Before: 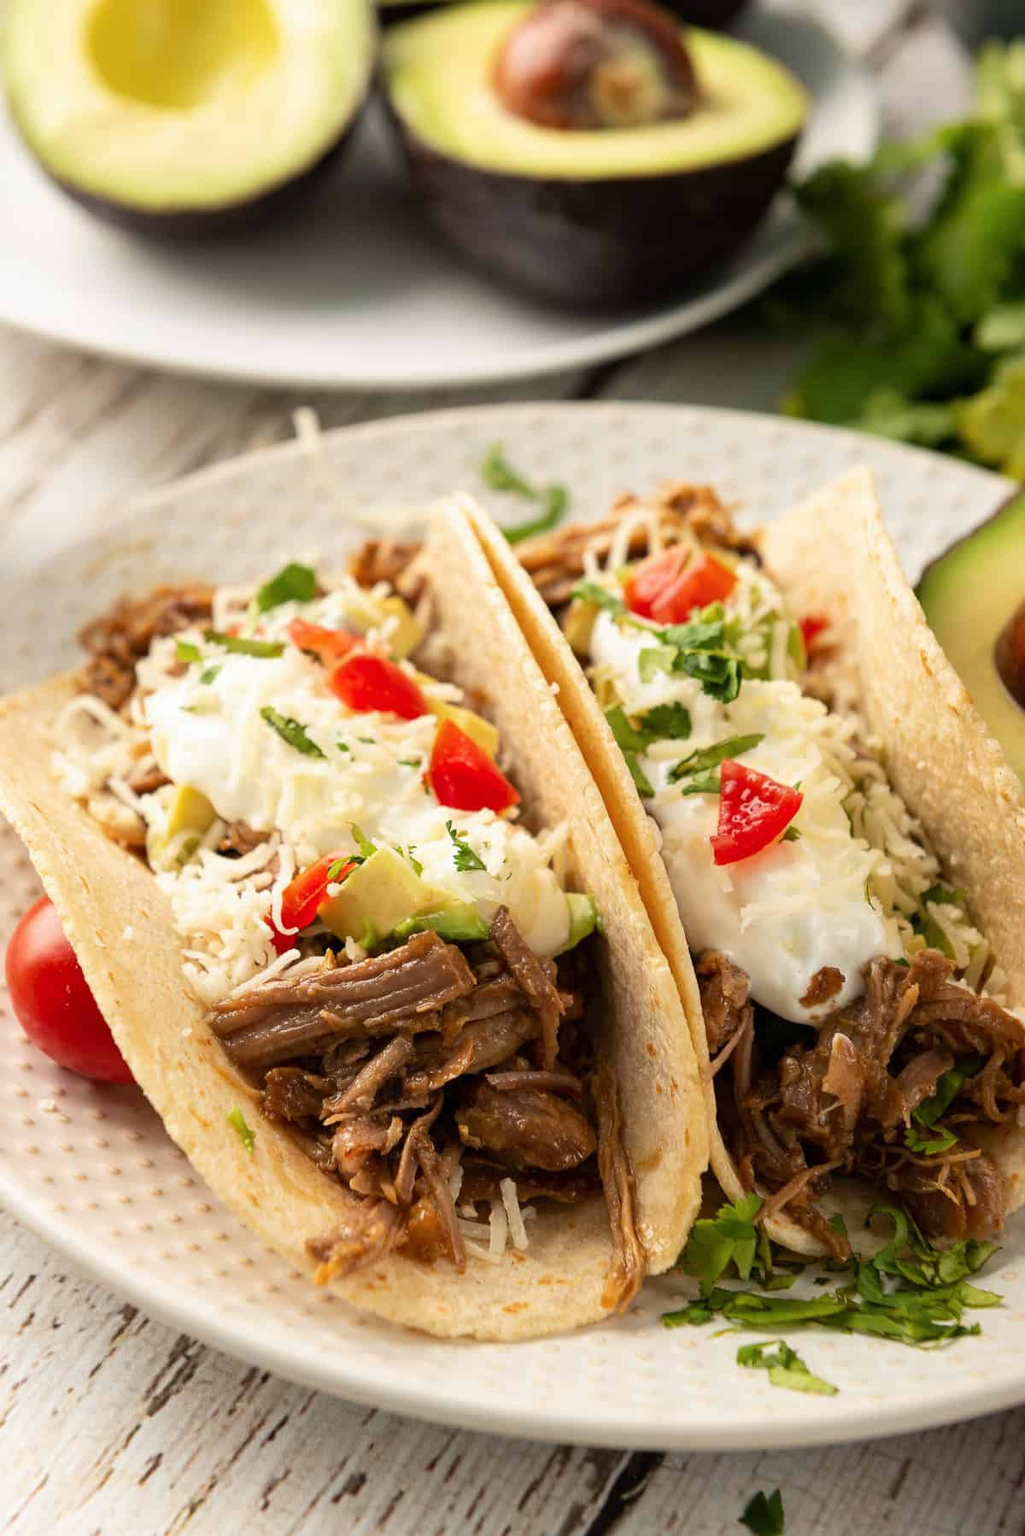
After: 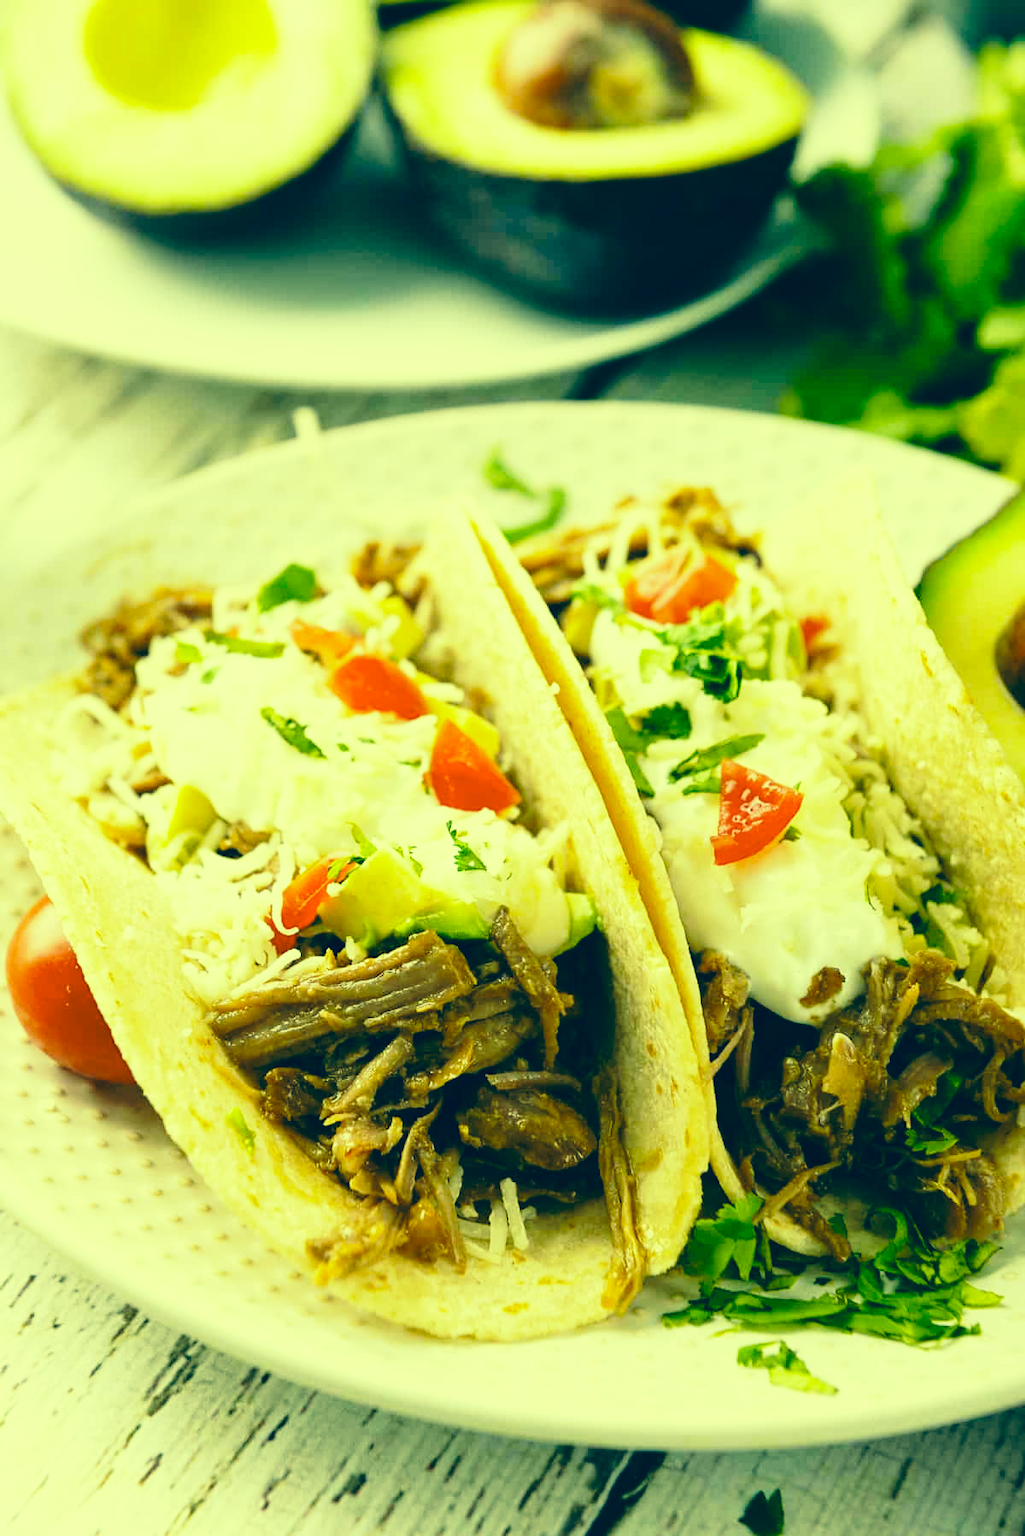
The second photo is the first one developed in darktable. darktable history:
base curve: curves: ch0 [(0, 0) (0.028, 0.03) (0.121, 0.232) (0.46, 0.748) (0.859, 0.968) (1, 1)], preserve colors none
color correction: highlights a* -16.13, highlights b* 39.72, shadows a* -39.57, shadows b* -26.4
